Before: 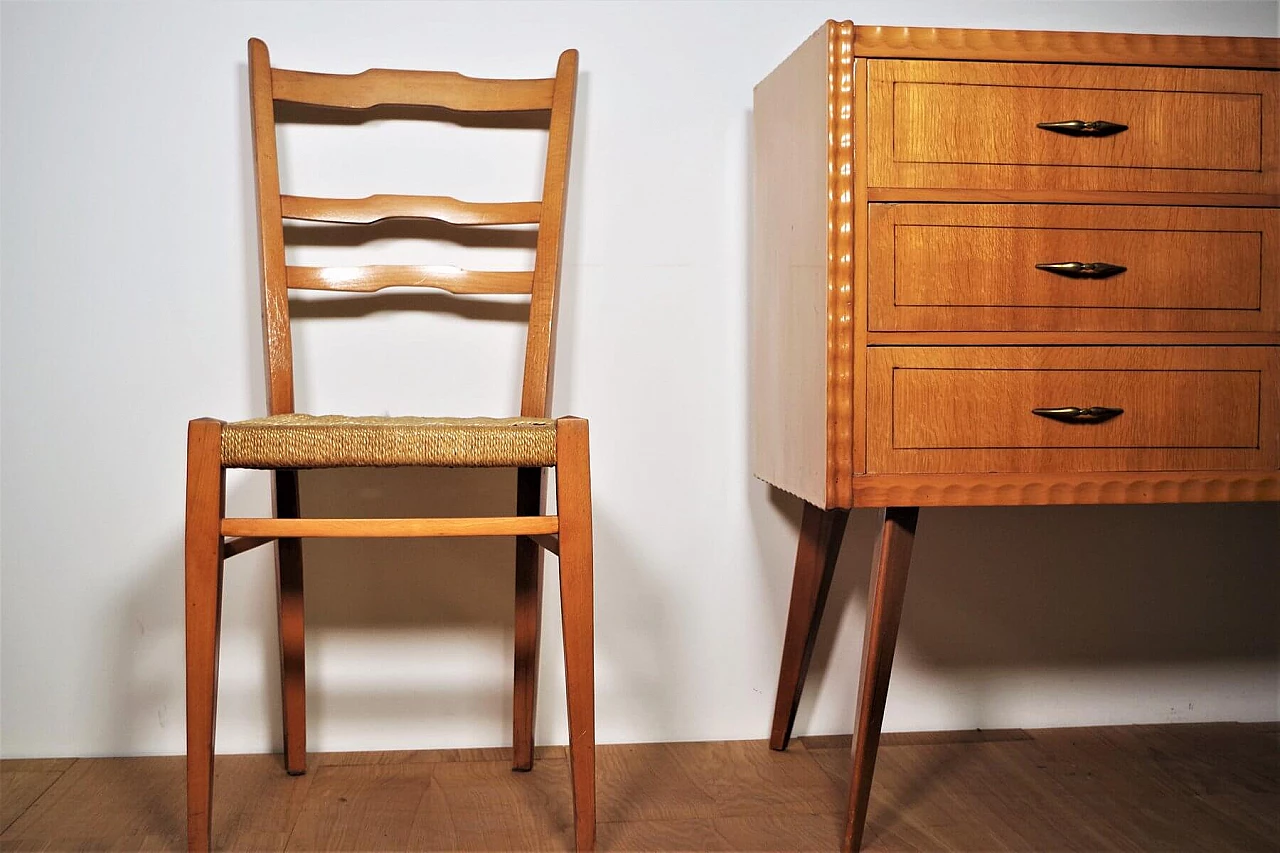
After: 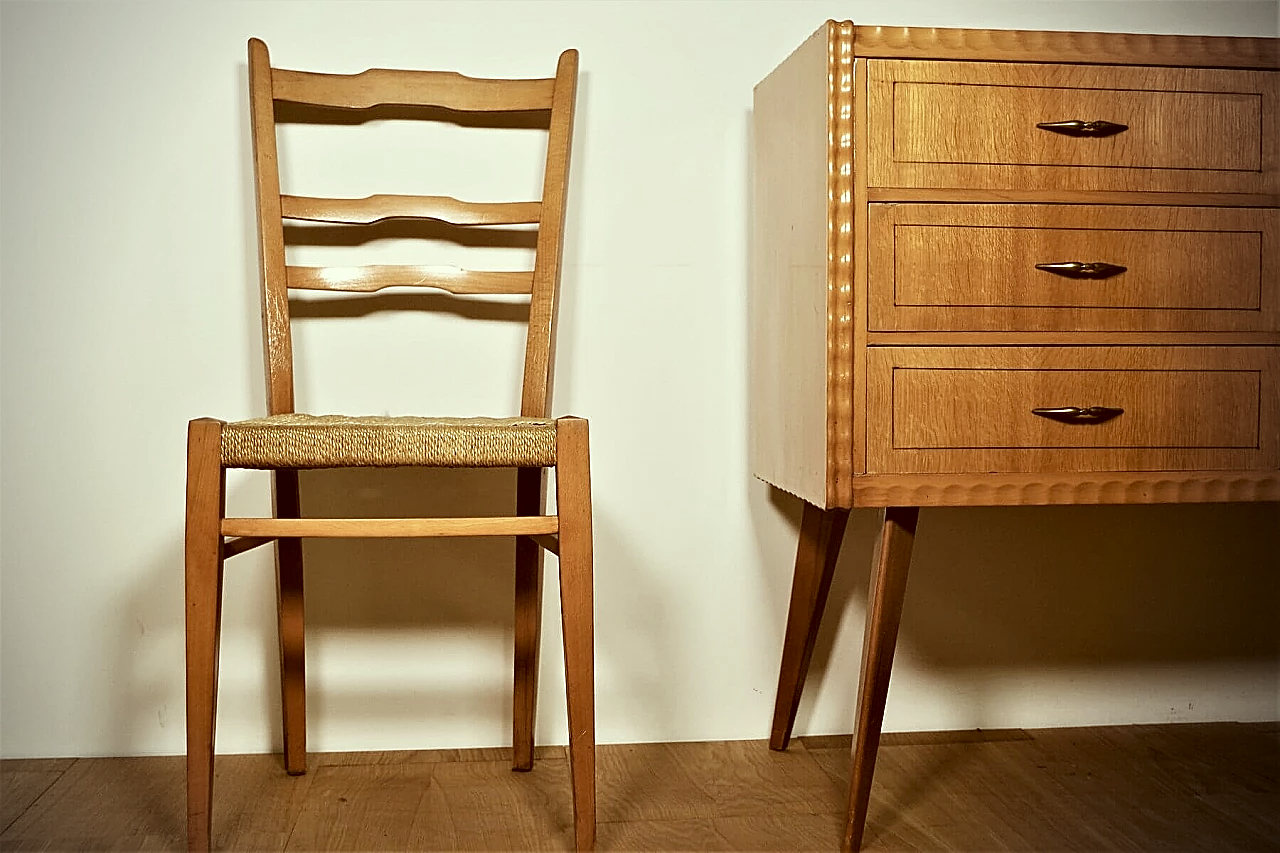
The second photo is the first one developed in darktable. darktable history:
color correction: highlights a* -6.01, highlights b* 9.24, shadows a* 10.31, shadows b* 23.47
contrast brightness saturation: contrast 0.102, saturation -0.365
sharpen: on, module defaults
vignetting: center (-0.031, -0.04)
